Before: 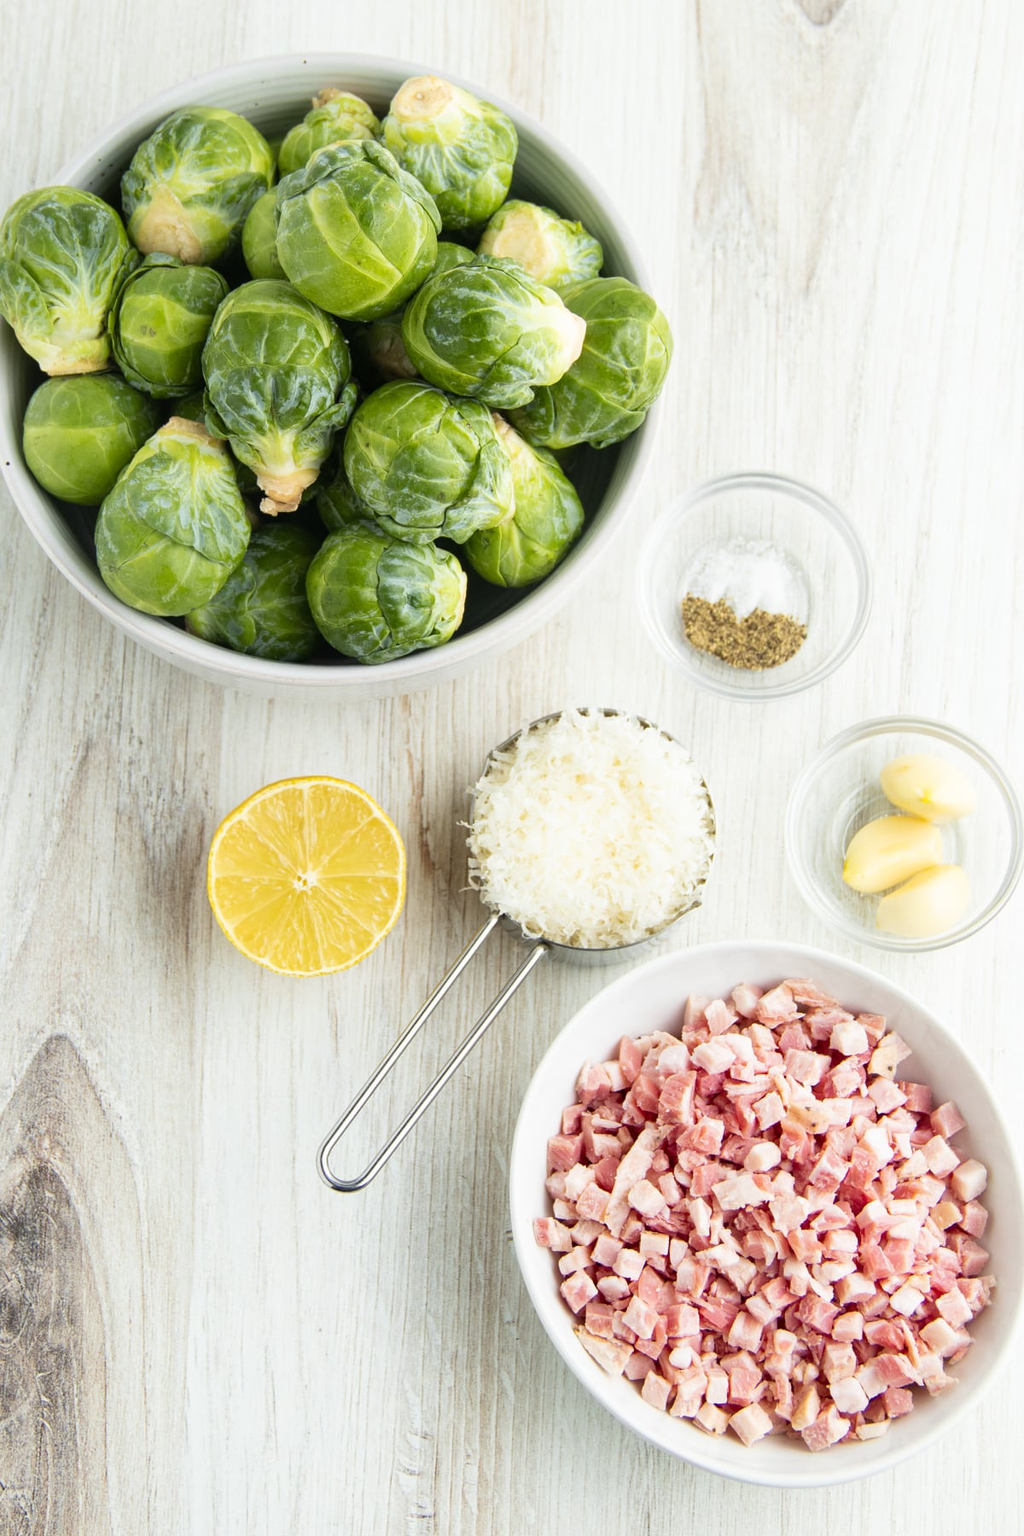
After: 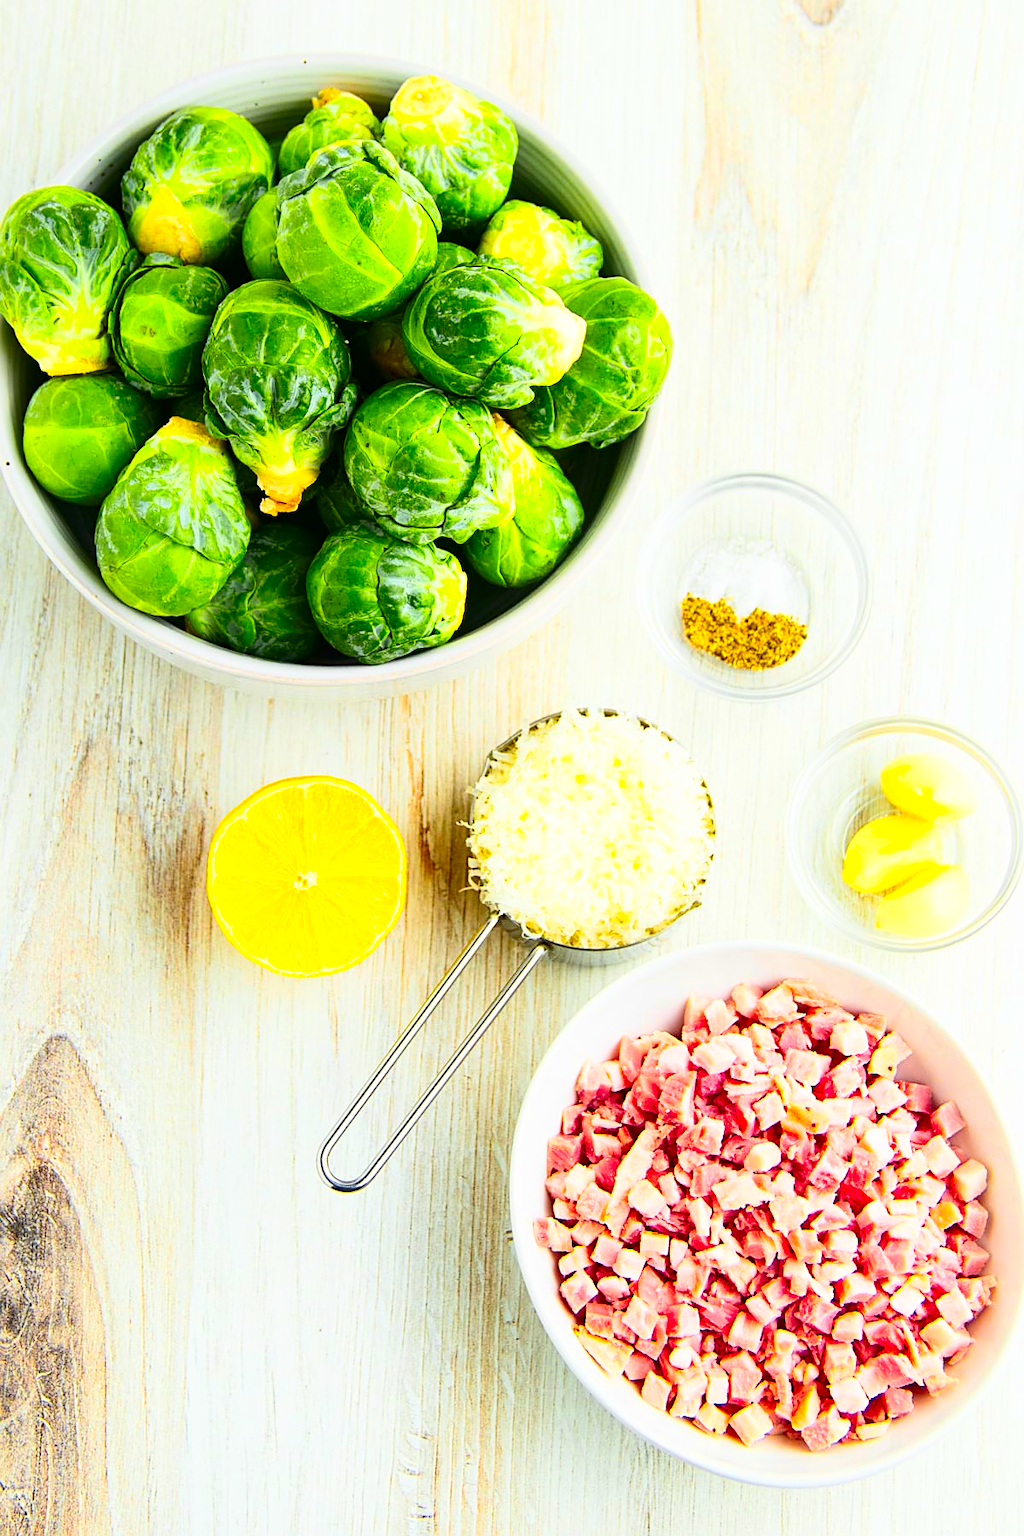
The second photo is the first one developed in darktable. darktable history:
sharpen: on, module defaults
contrast brightness saturation: contrast 0.26, brightness 0.024, saturation 0.861
color zones: curves: ch0 [(0.224, 0.526) (0.75, 0.5)]; ch1 [(0.055, 0.526) (0.224, 0.761) (0.377, 0.526) (0.75, 0.5)], mix 34.07%
tone equalizer: on, module defaults
